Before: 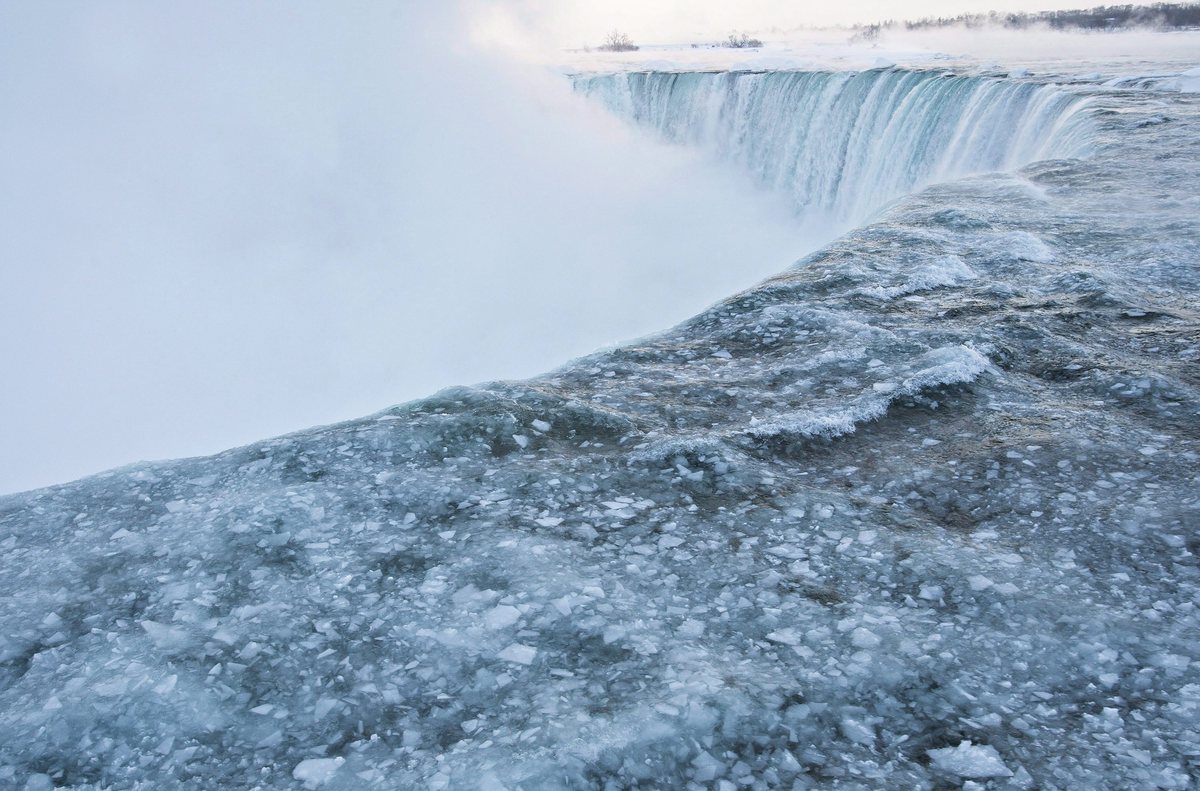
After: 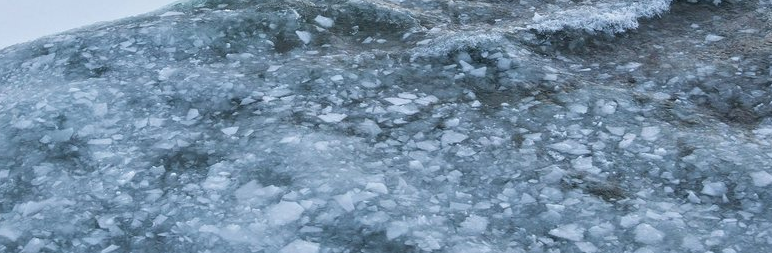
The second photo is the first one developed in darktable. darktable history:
crop: left 18.091%, top 51.13%, right 17.525%, bottom 16.85%
exposure: compensate highlight preservation false
